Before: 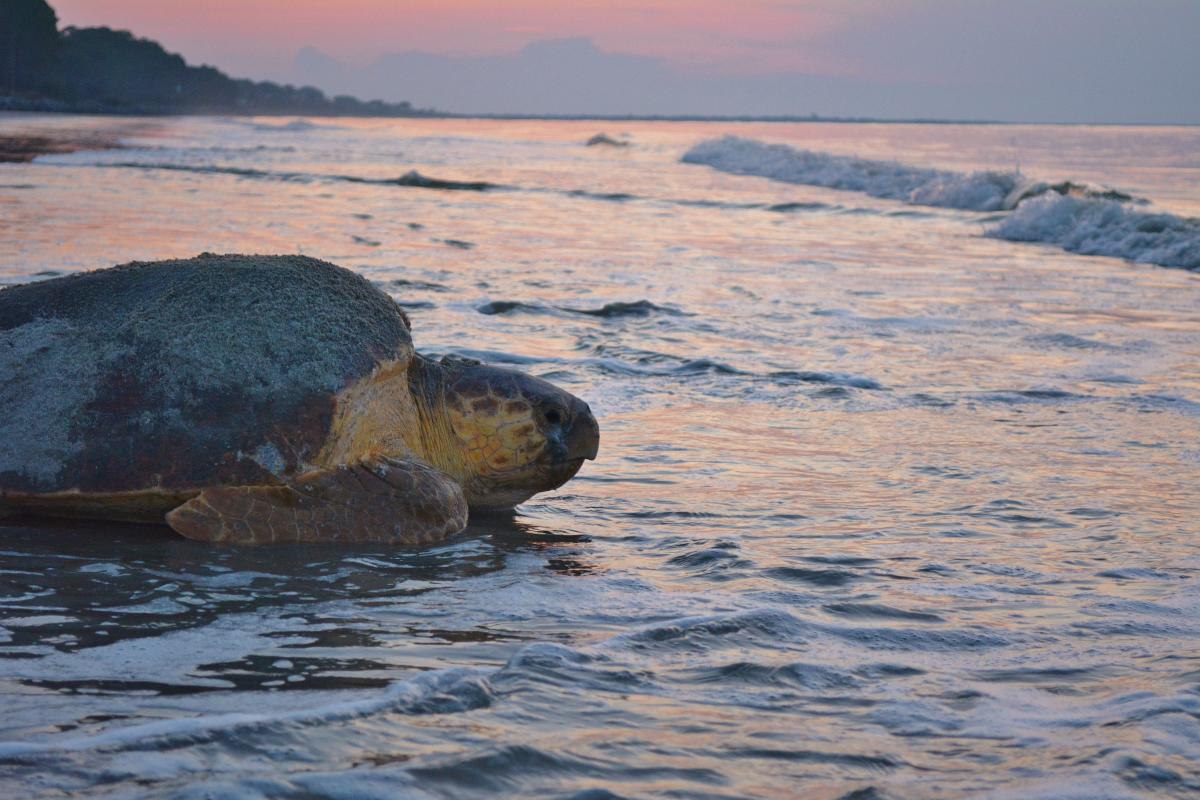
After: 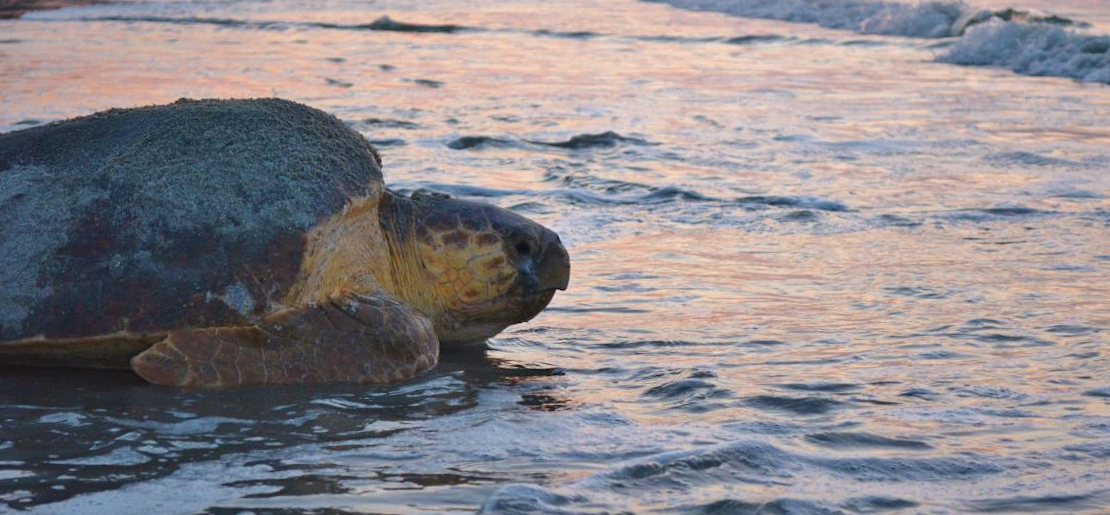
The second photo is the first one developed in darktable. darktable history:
rotate and perspective: rotation -1.68°, lens shift (vertical) -0.146, crop left 0.049, crop right 0.912, crop top 0.032, crop bottom 0.96
crop: top 16.727%, bottom 16.727%
exposure: exposure 0.2 EV, compensate highlight preservation false
